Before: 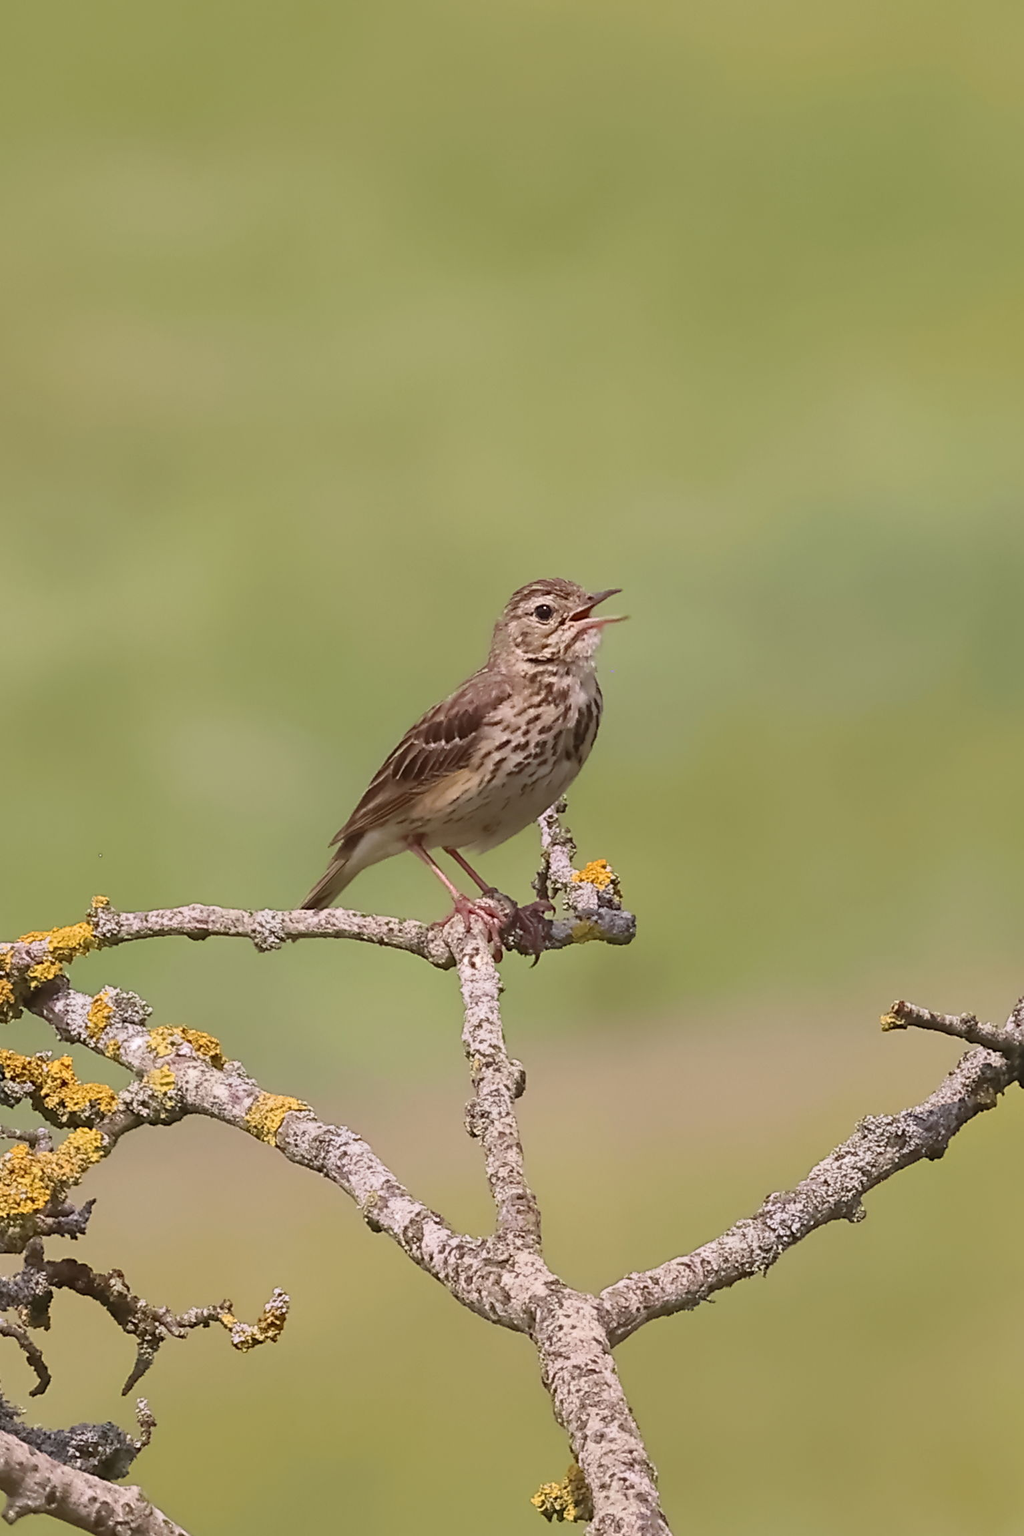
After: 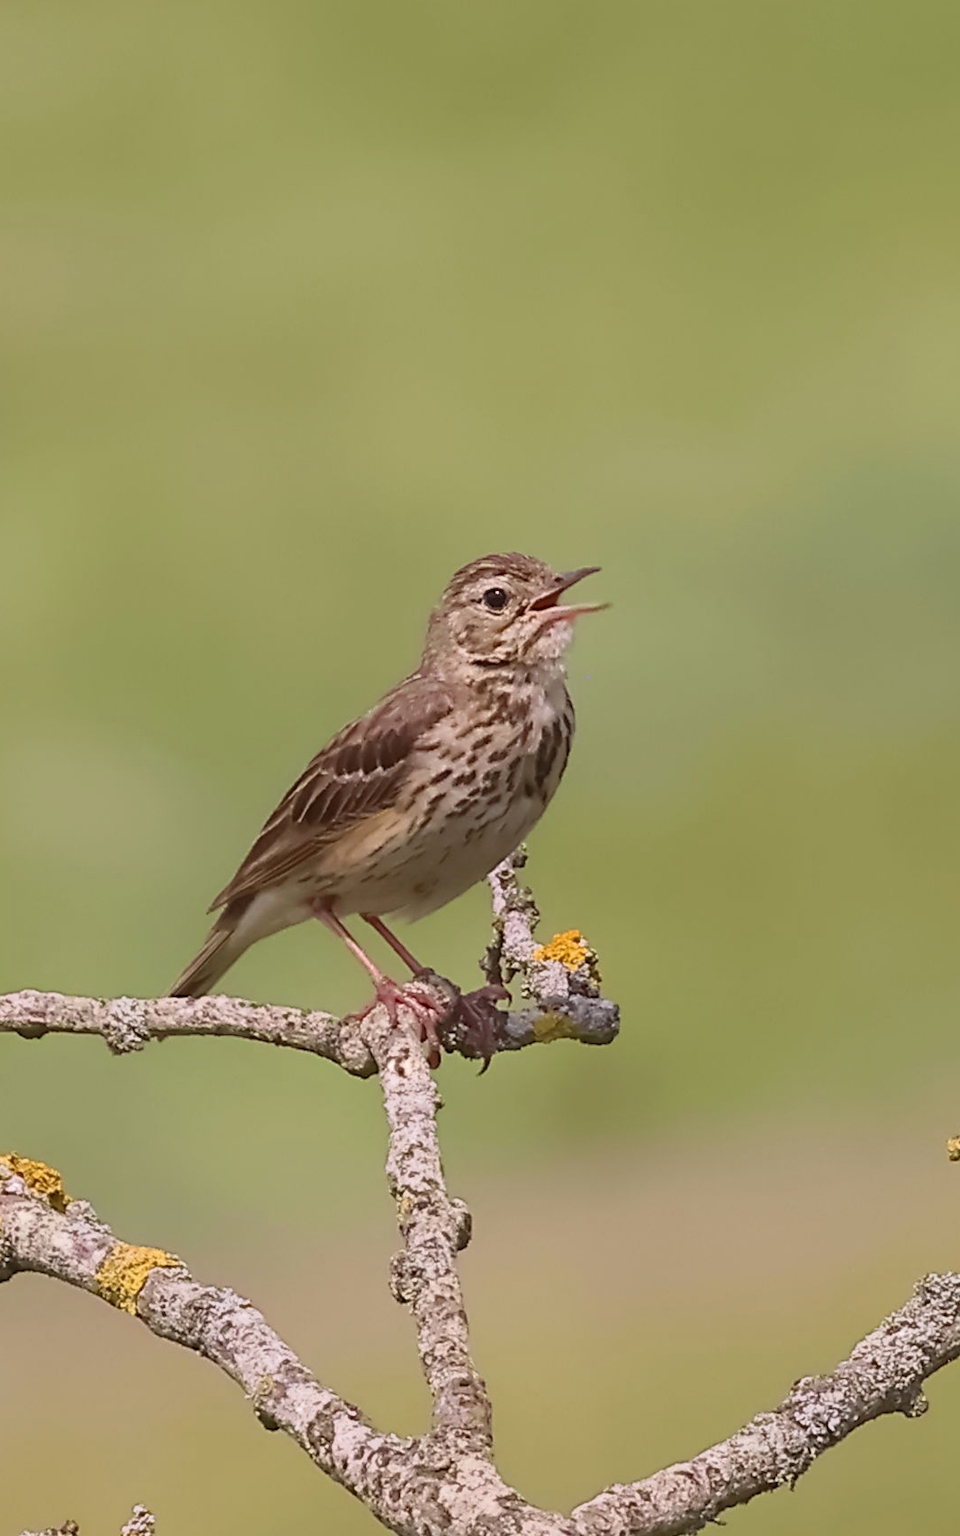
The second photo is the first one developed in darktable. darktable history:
crop and rotate: left 17.064%, top 10.826%, right 13.006%, bottom 14.604%
contrast brightness saturation: contrast -0.025, brightness -0.014, saturation 0.032
